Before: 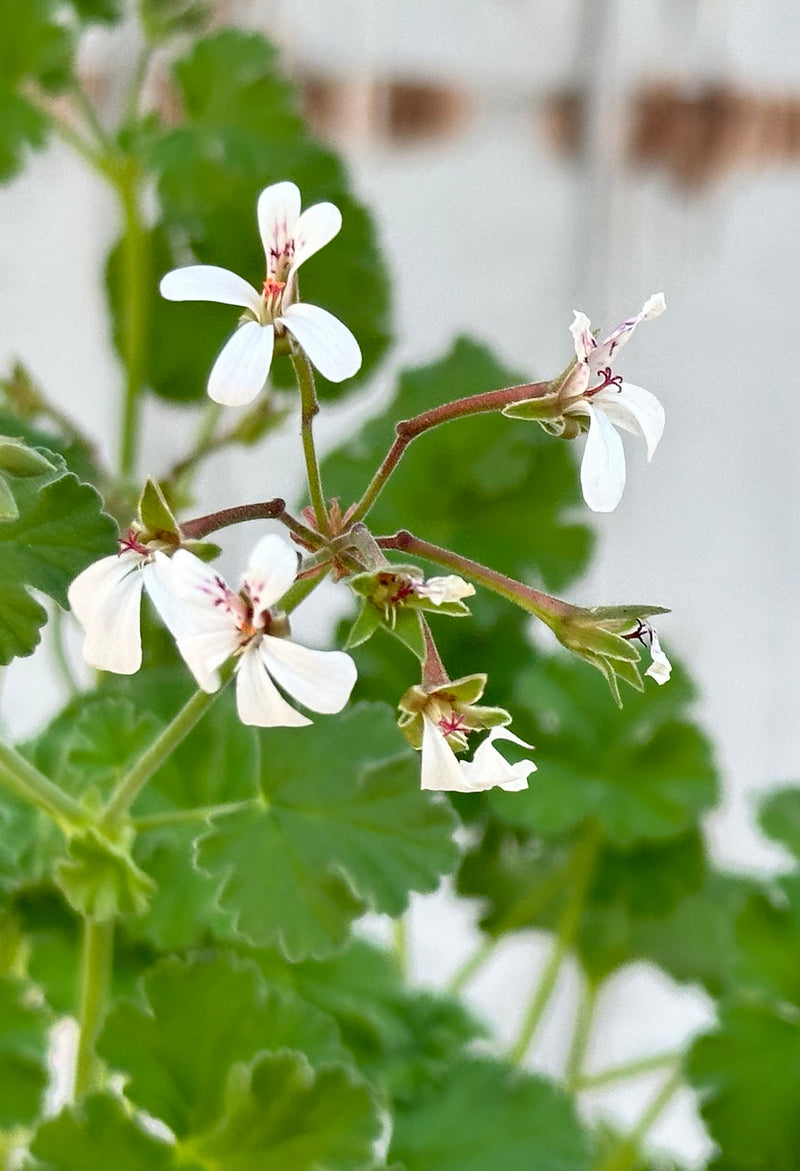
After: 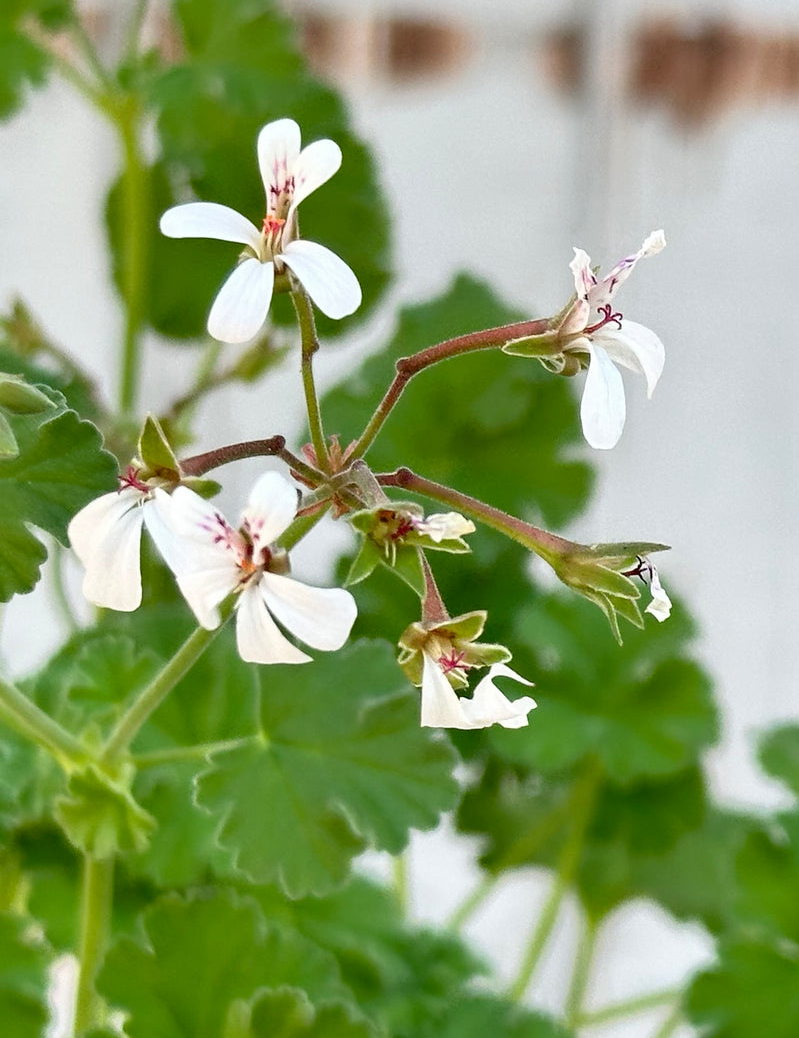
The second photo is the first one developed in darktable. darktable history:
crop and rotate: top 5.525%, bottom 5.799%
